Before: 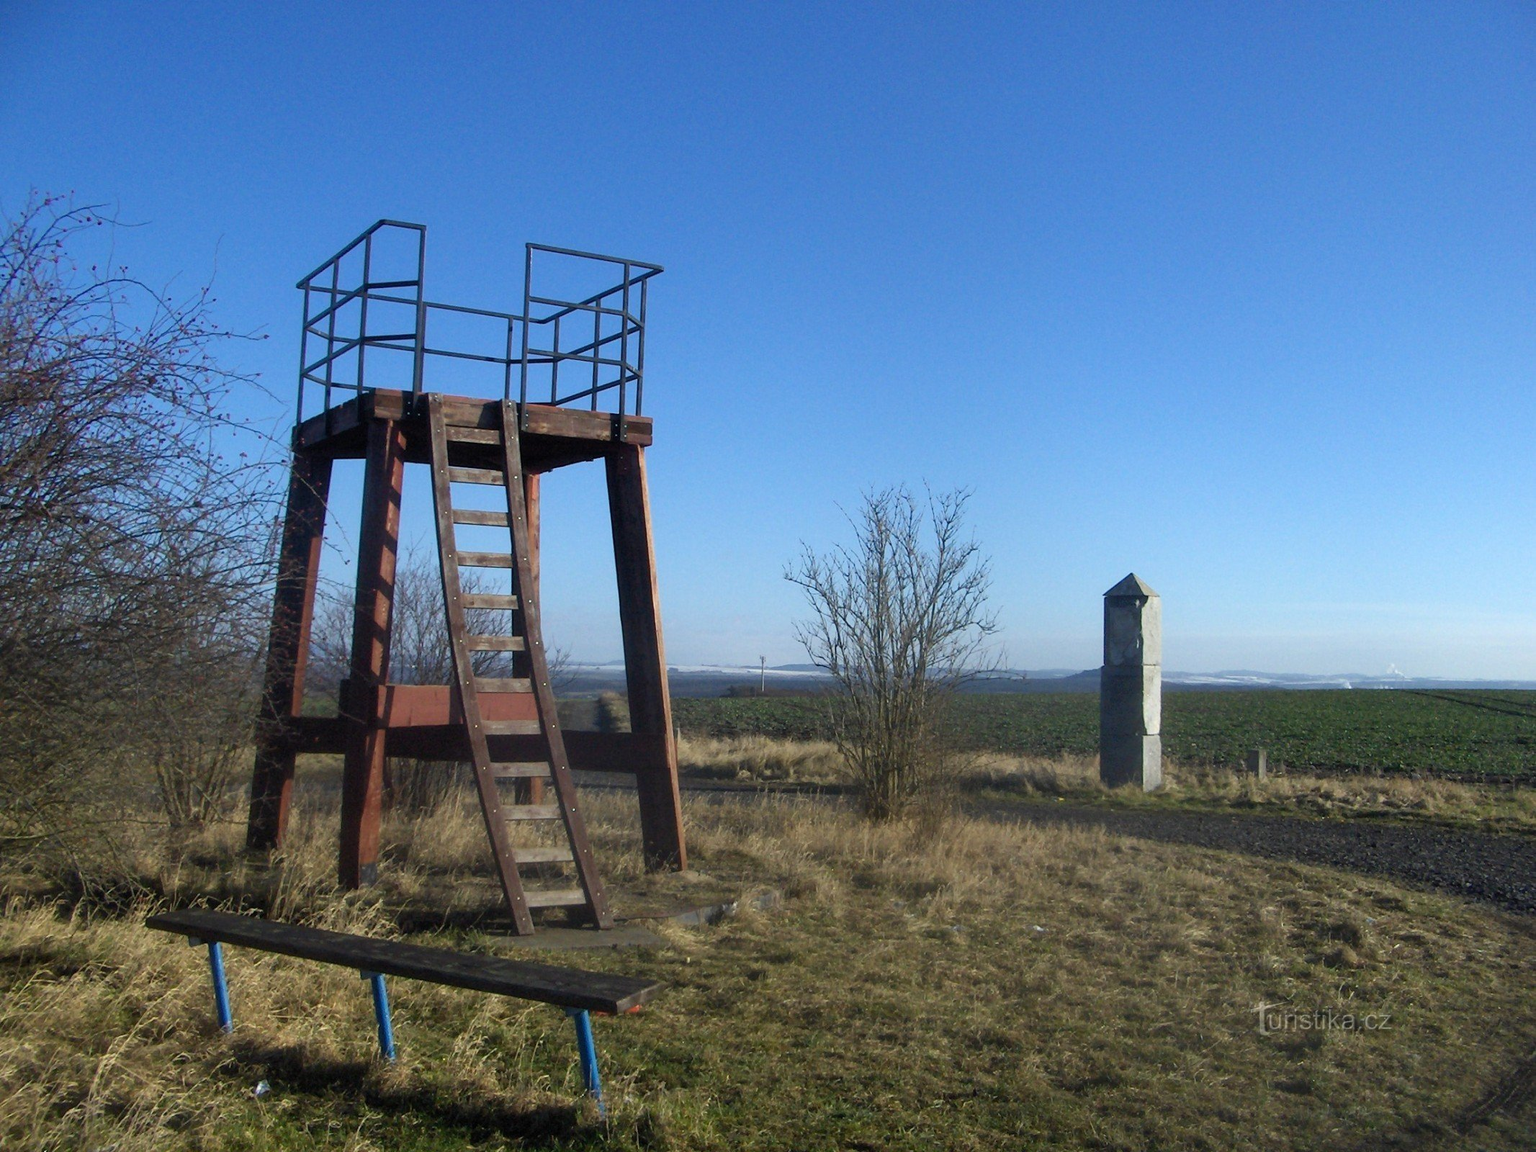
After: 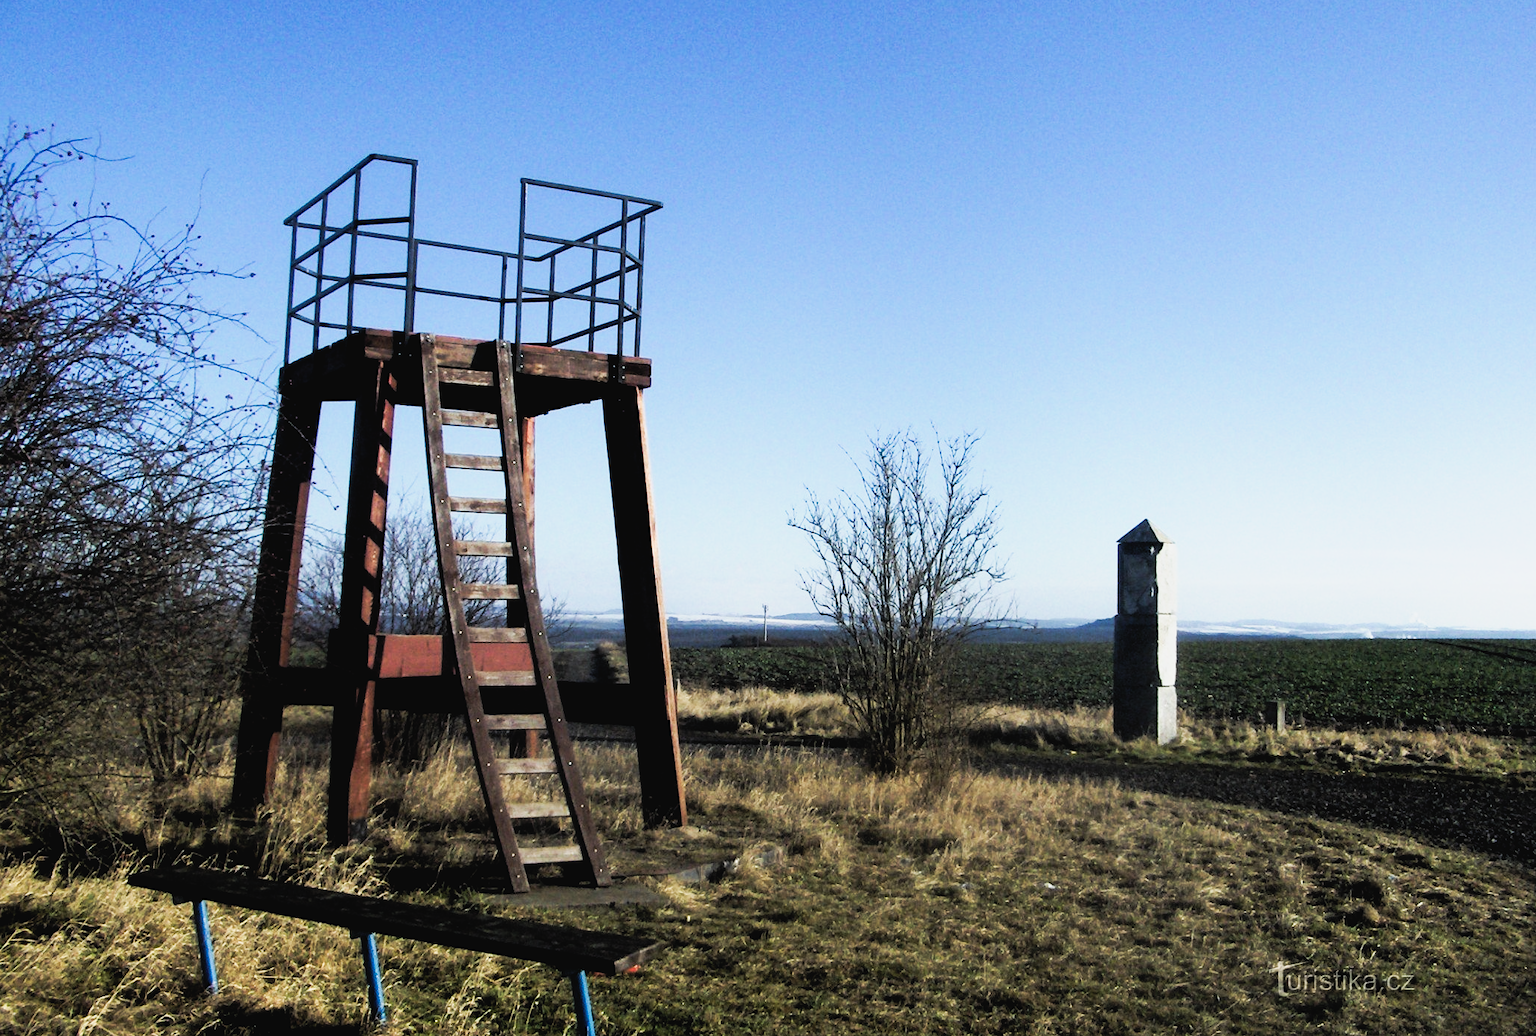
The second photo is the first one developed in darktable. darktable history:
filmic rgb: black relative exposure -3.64 EV, white relative exposure 2.44 EV, hardness 3.3
tone curve: curves: ch0 [(0, 0.026) (0.172, 0.194) (0.398, 0.437) (0.469, 0.544) (0.612, 0.741) (0.845, 0.926) (1, 0.968)]; ch1 [(0, 0) (0.437, 0.453) (0.472, 0.467) (0.502, 0.502) (0.531, 0.537) (0.574, 0.583) (0.617, 0.64) (0.699, 0.749) (0.859, 0.919) (1, 1)]; ch2 [(0, 0) (0.33, 0.301) (0.421, 0.443) (0.476, 0.502) (0.511, 0.504) (0.553, 0.55) (0.595, 0.586) (0.664, 0.664) (1, 1)], preserve colors none
crop: left 1.431%, top 6.172%, right 1.681%, bottom 6.659%
